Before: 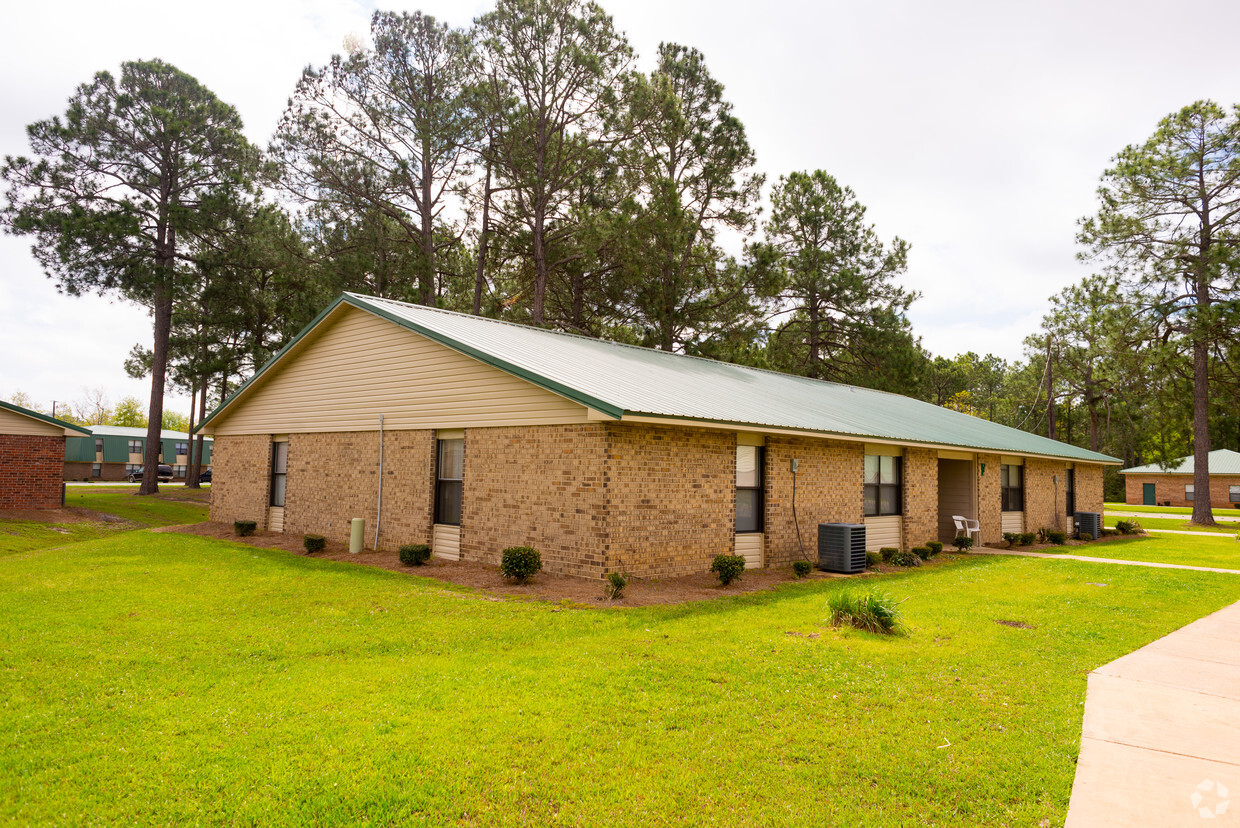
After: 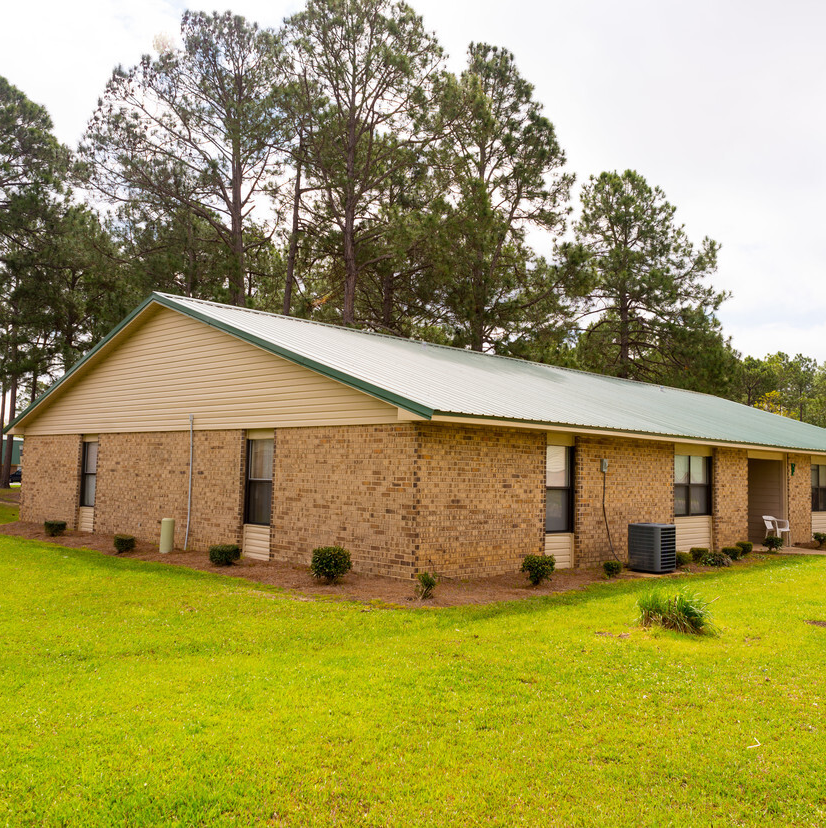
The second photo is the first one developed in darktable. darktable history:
crop and rotate: left 15.357%, right 17.982%
